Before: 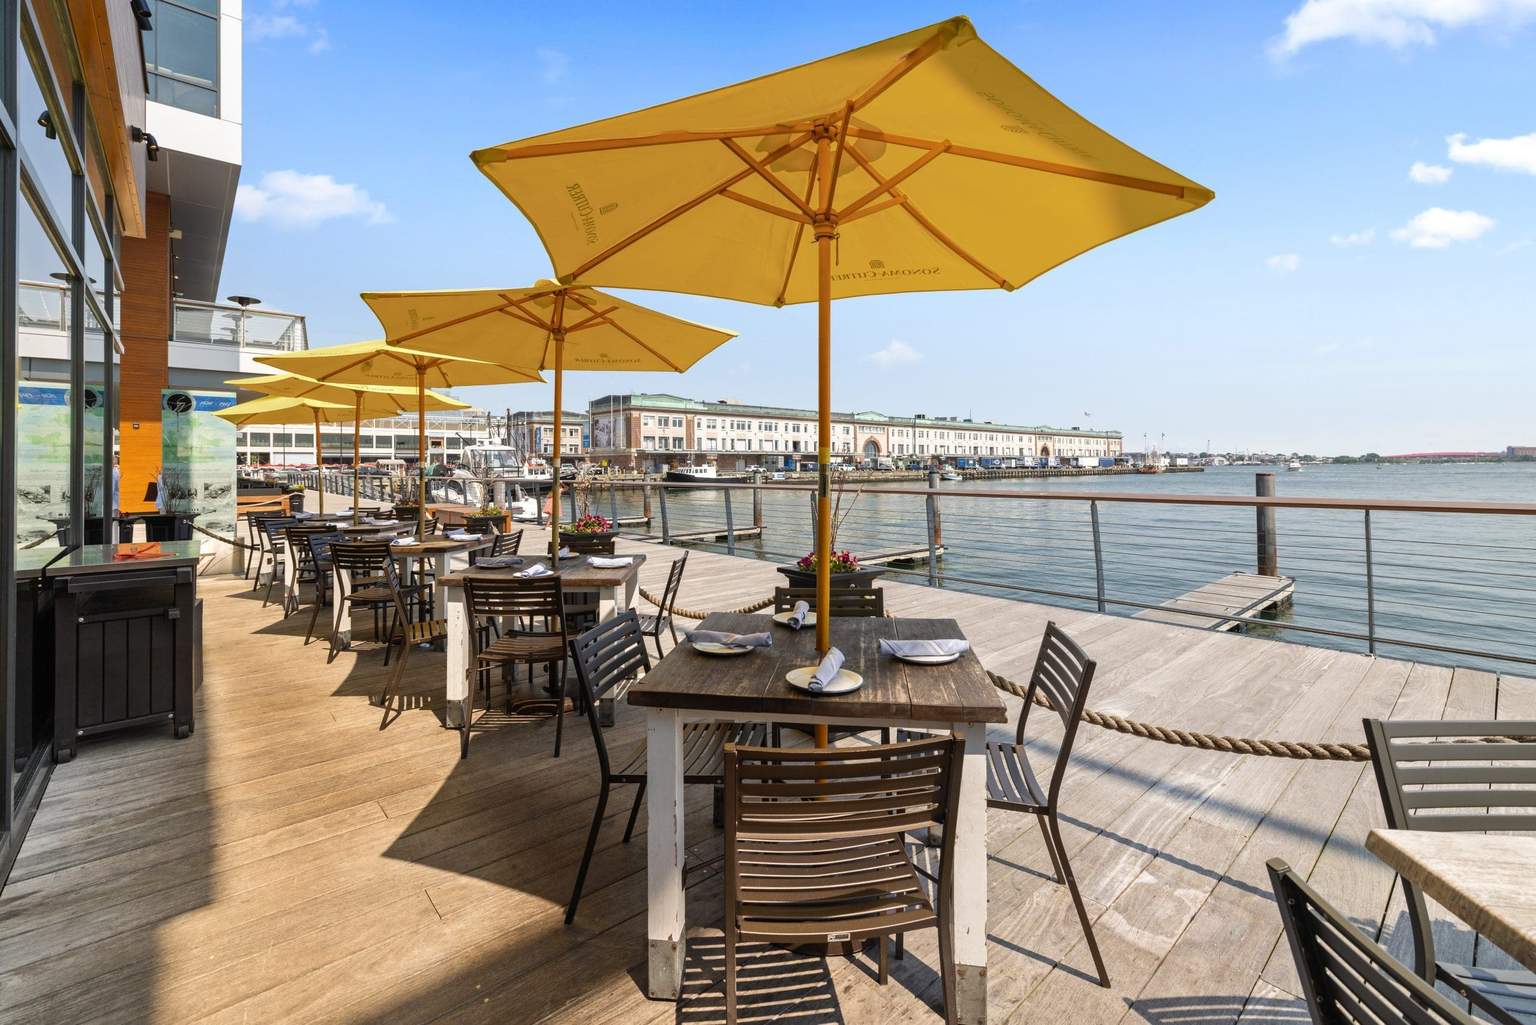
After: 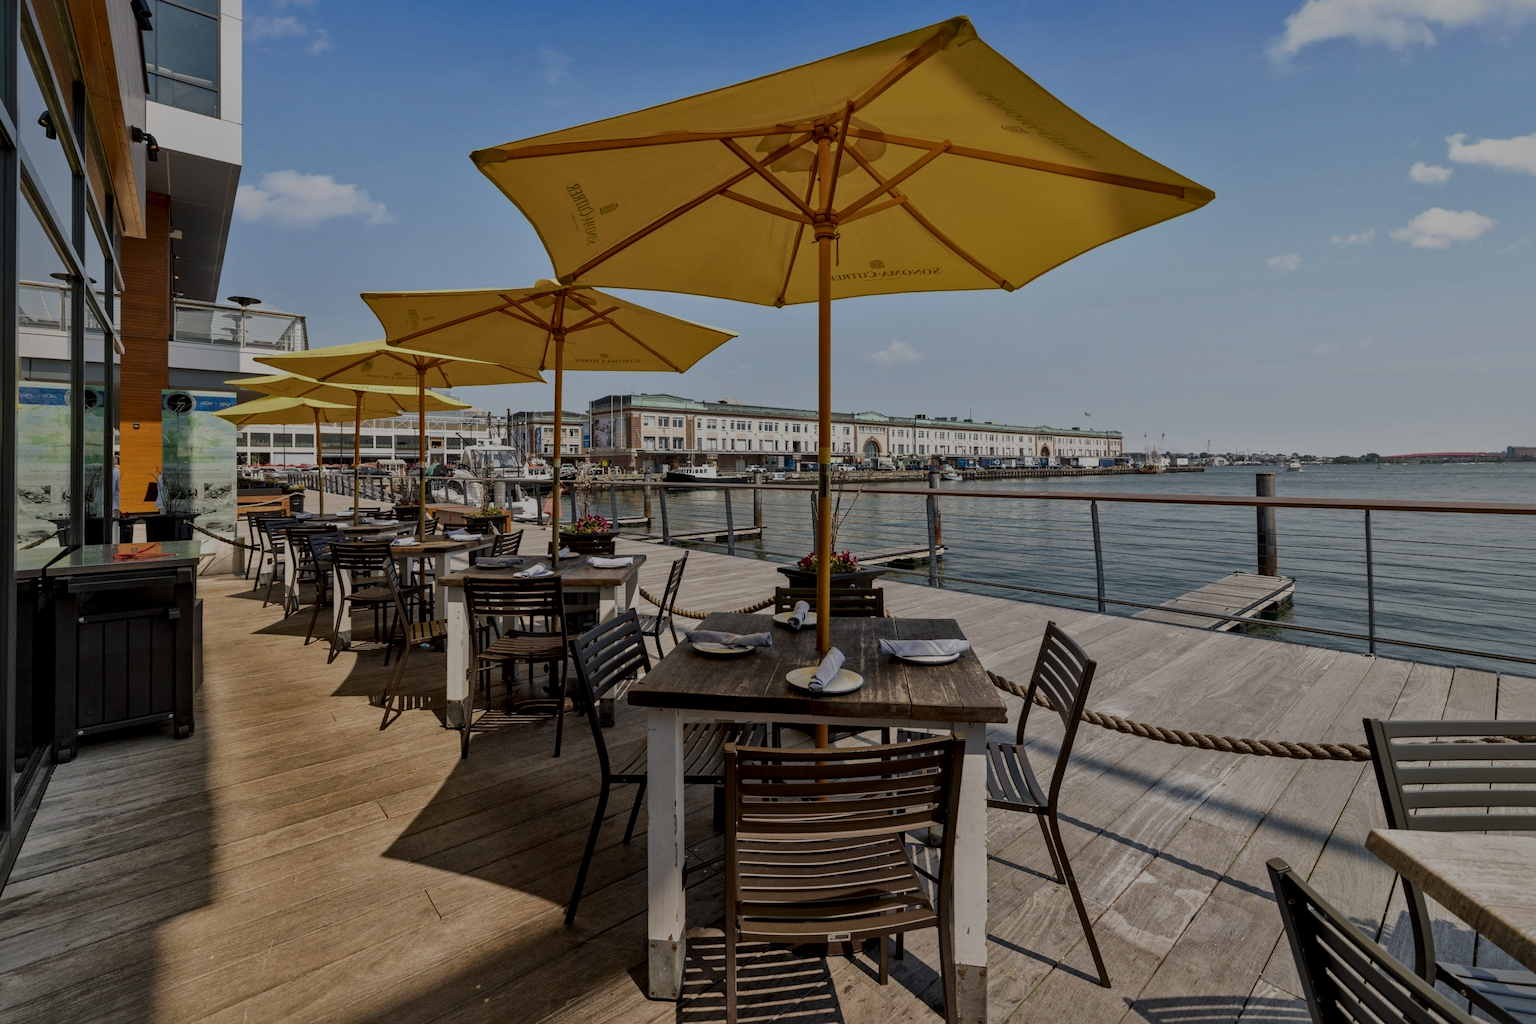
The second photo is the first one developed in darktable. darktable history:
local contrast: mode bilateral grid, contrast 20, coarseness 50, detail 148%, midtone range 0.2
exposure: exposure -1.468 EV, compensate highlight preservation false
